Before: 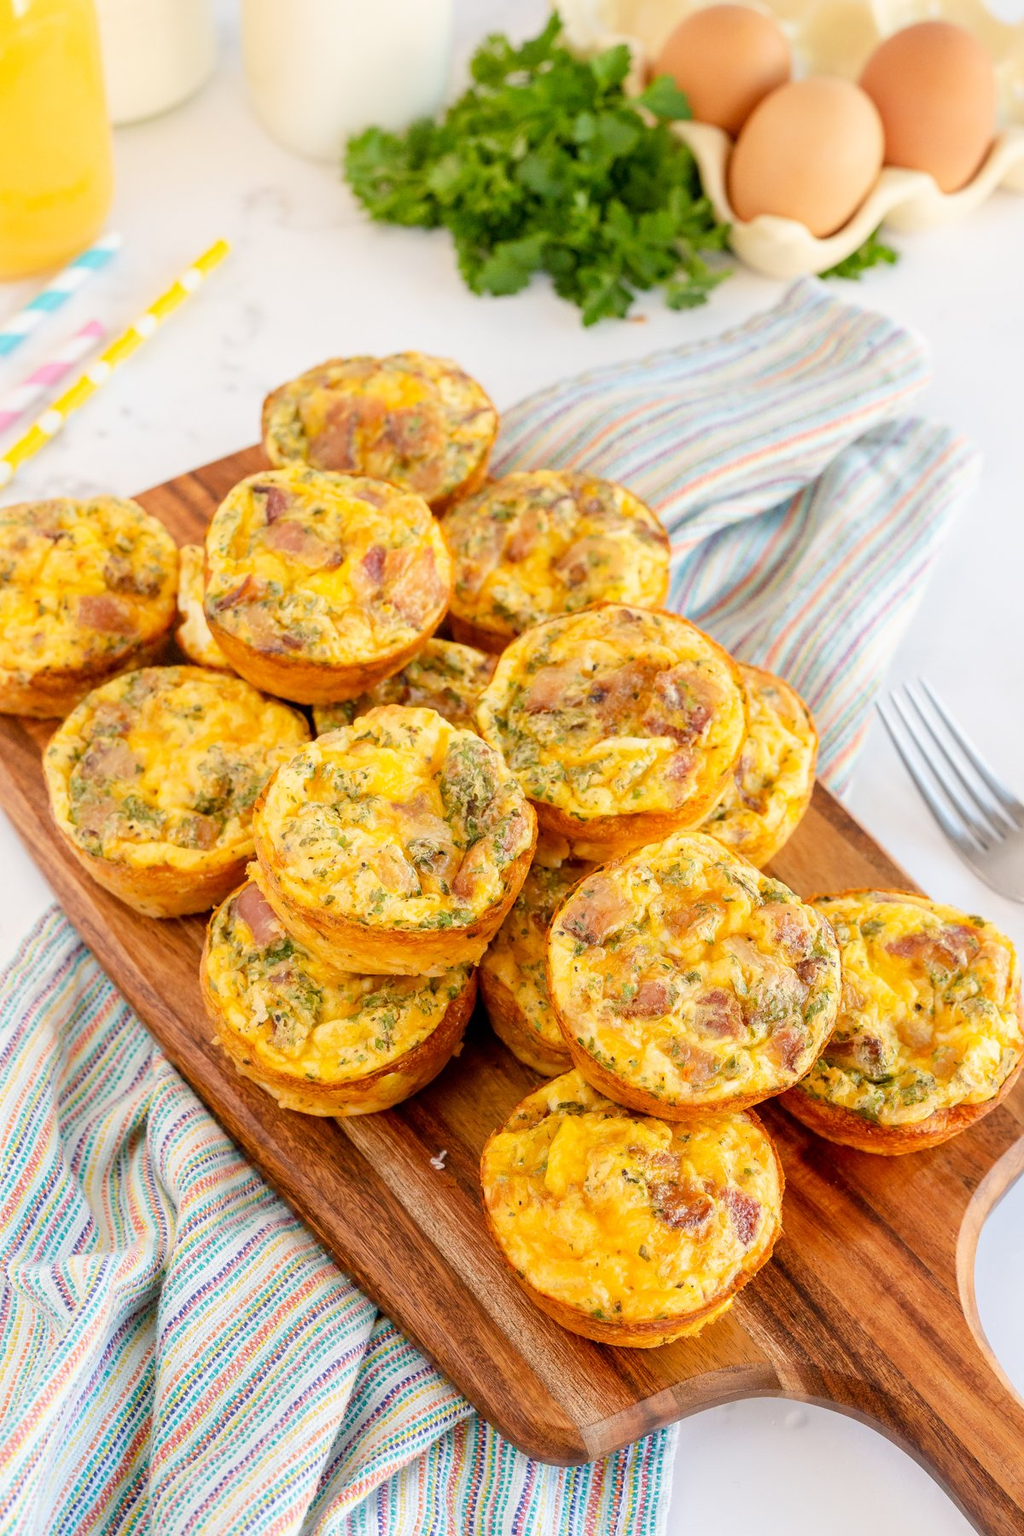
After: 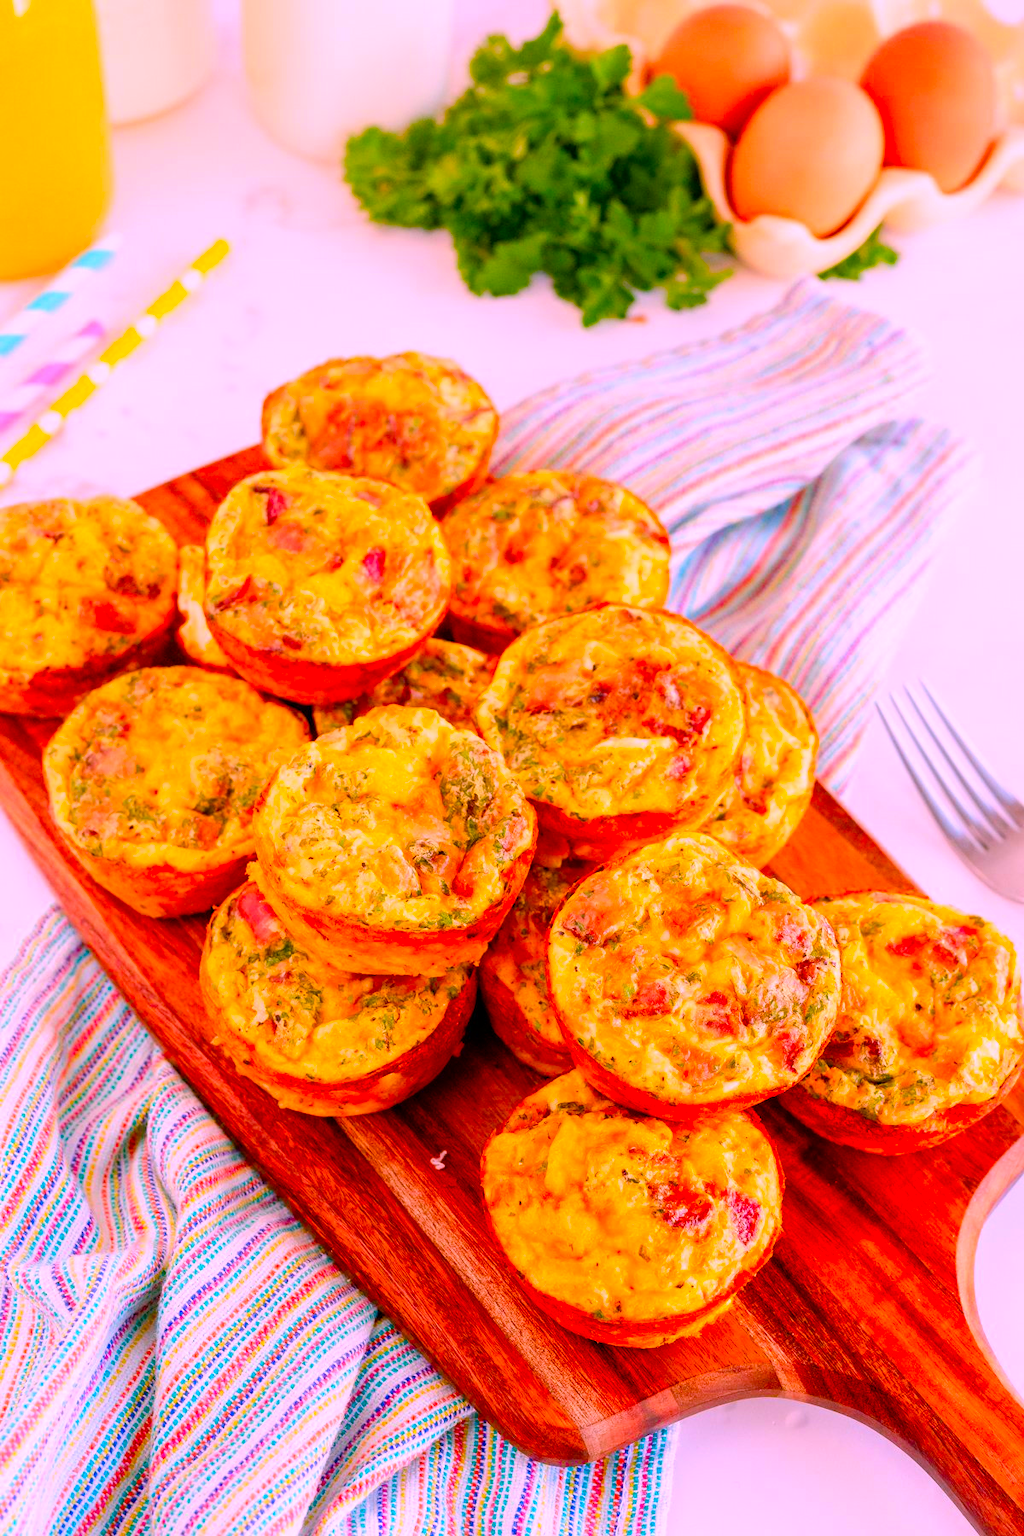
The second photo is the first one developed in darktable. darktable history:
color balance rgb: linear chroma grading › global chroma 9.728%, perceptual saturation grading › global saturation 20%, perceptual saturation grading › highlights -25.281%, perceptual saturation grading › shadows 24.239%, global vibrance 20%
color correction: highlights a* 18.77, highlights b* -12.27, saturation 1.64
